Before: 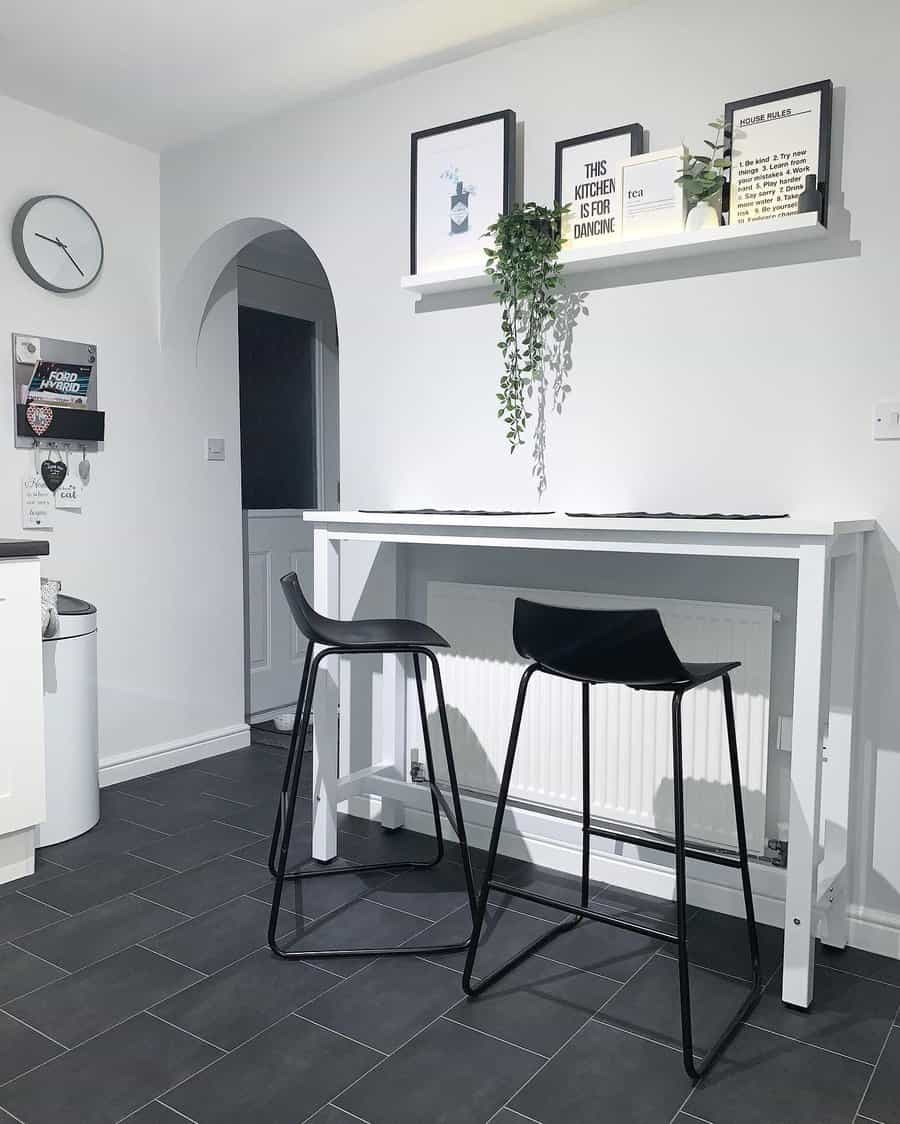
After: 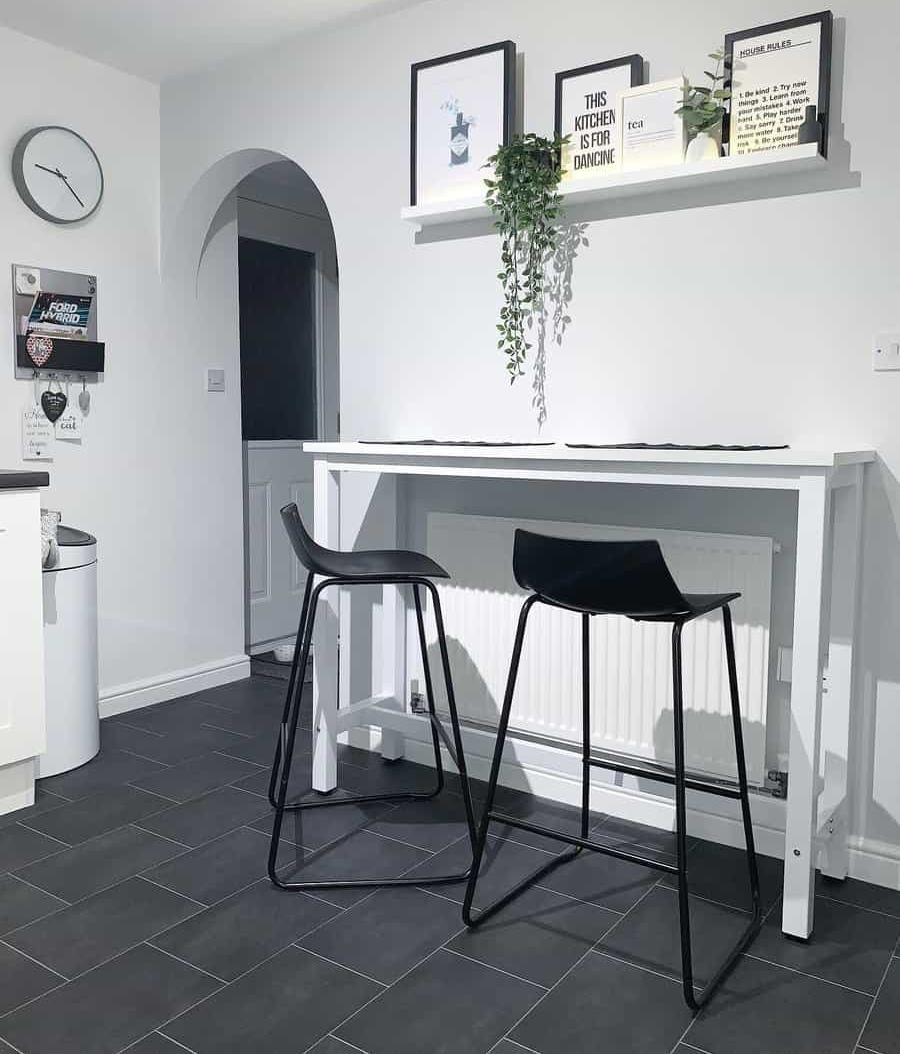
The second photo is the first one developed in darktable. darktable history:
crop and rotate: top 6.215%
